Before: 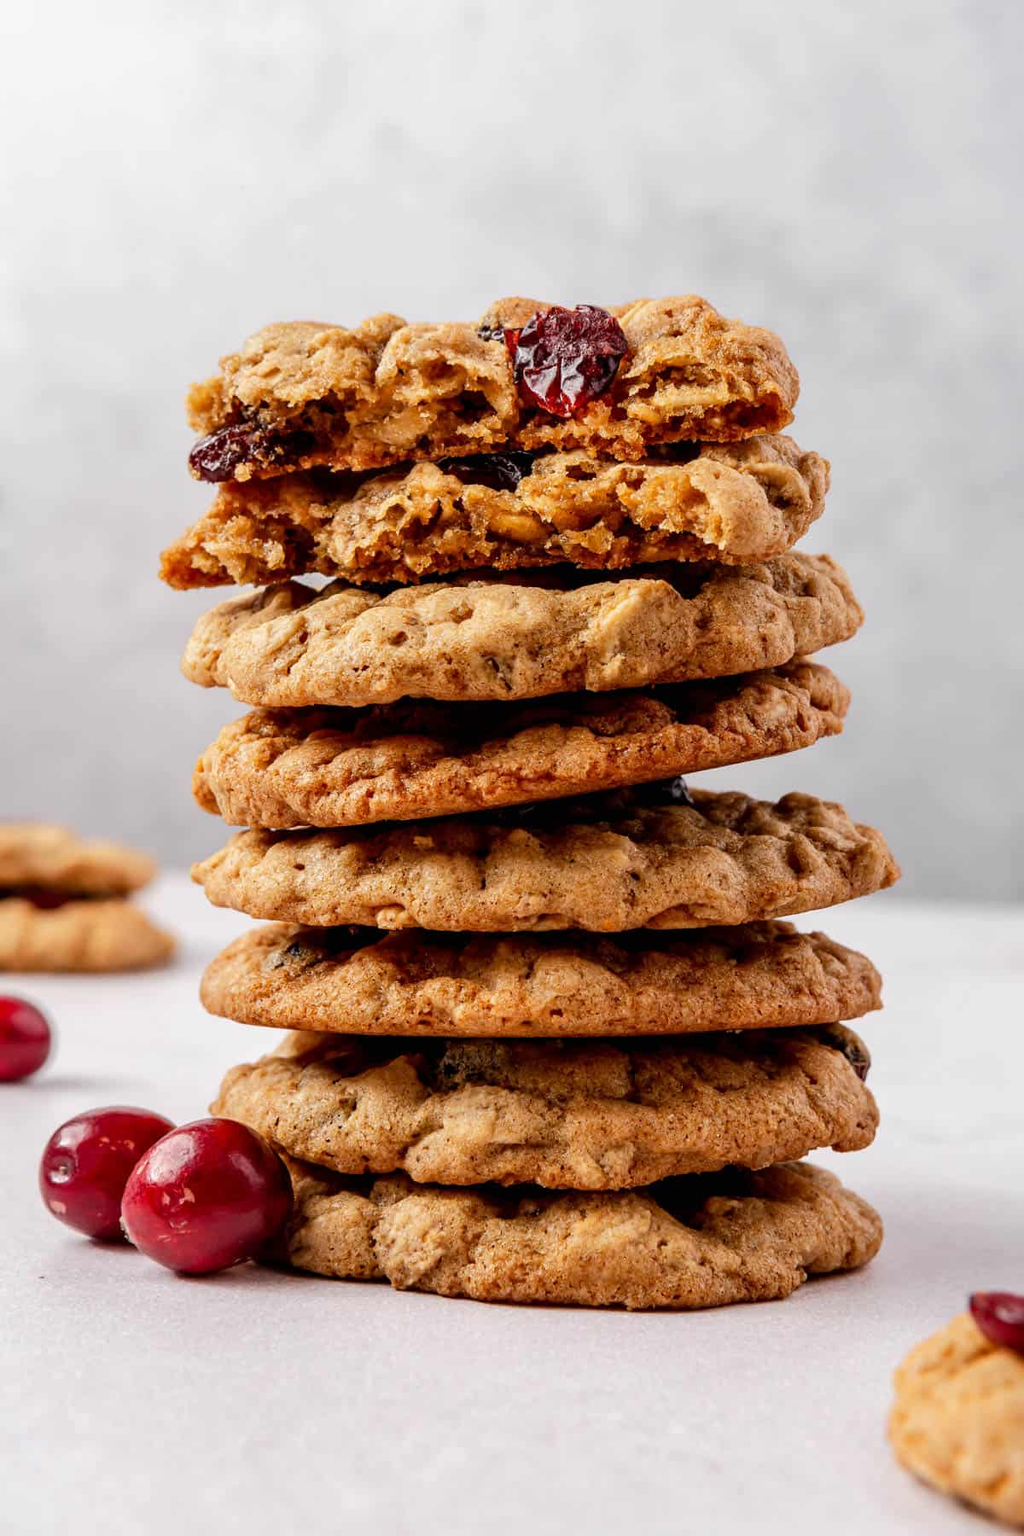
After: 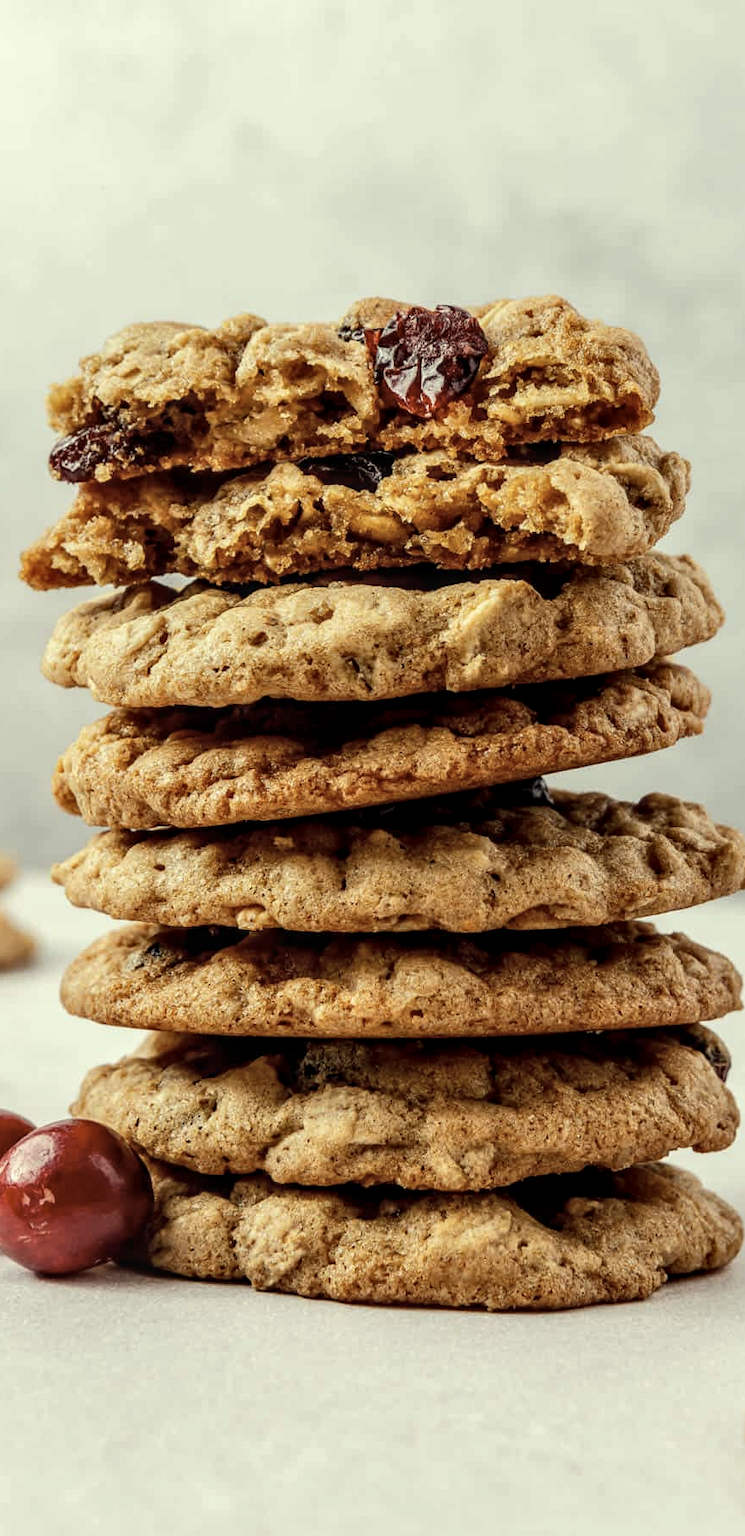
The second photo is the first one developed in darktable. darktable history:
color correction: highlights a* -5.87, highlights b* 11.07
contrast brightness saturation: contrast 0.103, saturation -0.299
crop: left 13.722%, top 0%, right 13.5%
local contrast: on, module defaults
